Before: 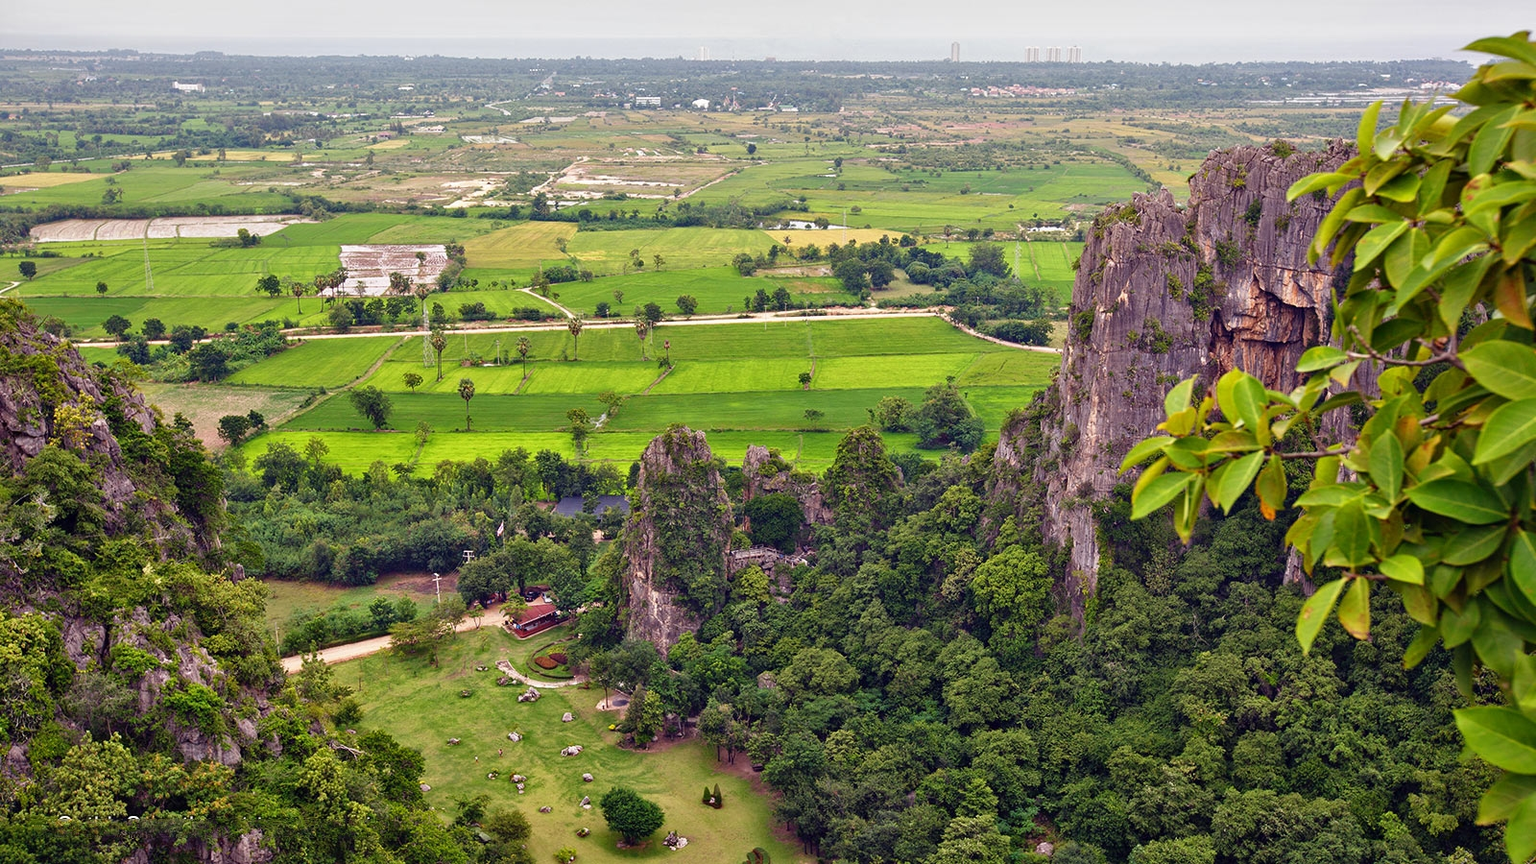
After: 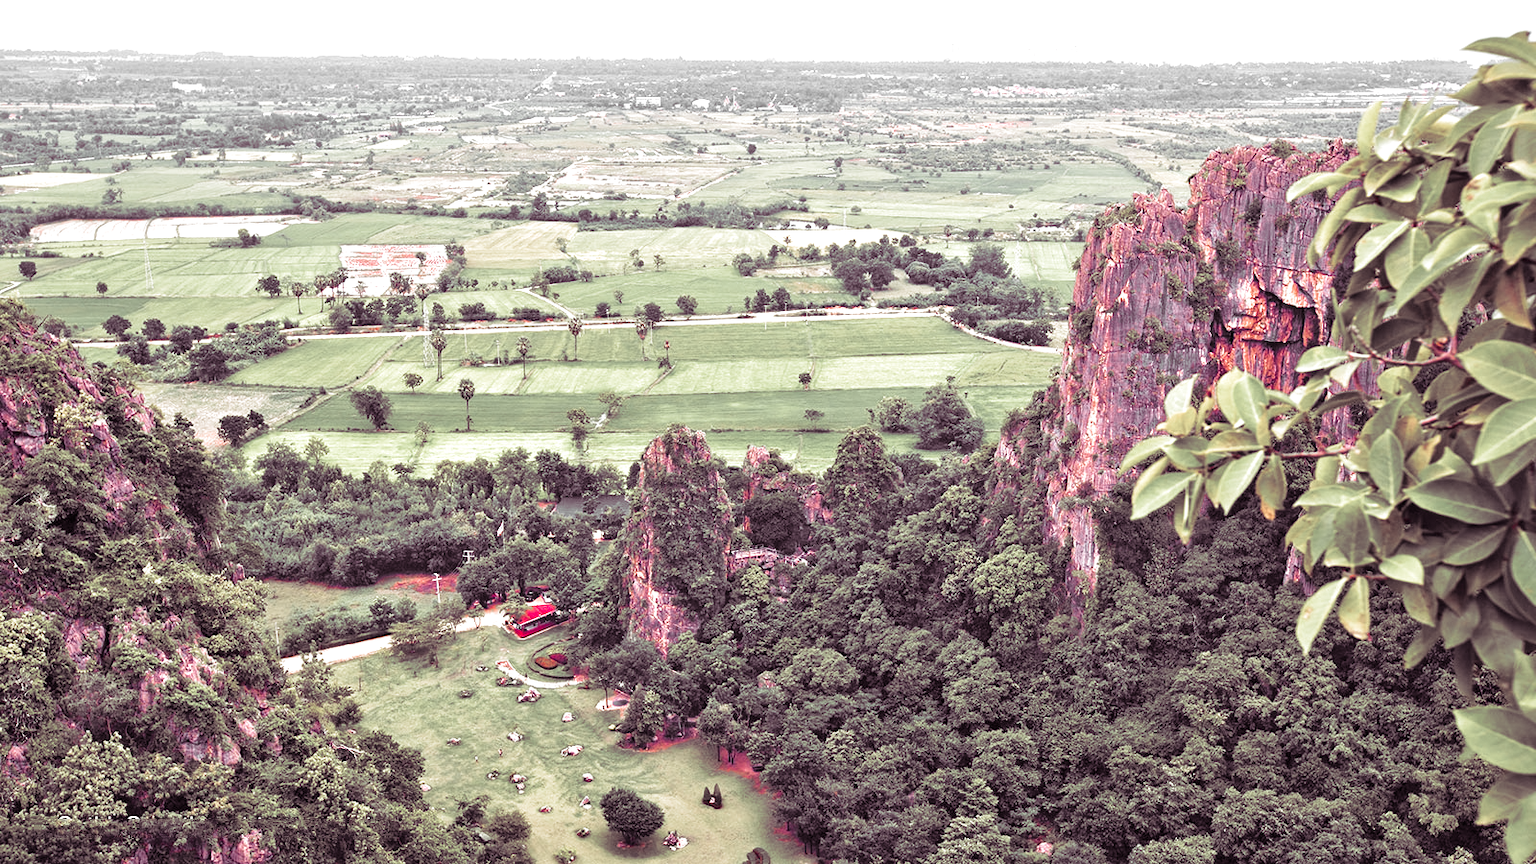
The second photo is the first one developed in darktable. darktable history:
split-toning: shadows › hue 316.8°, shadows › saturation 0.47, highlights › hue 201.6°, highlights › saturation 0, balance -41.97, compress 28.01%
exposure: black level correction 0, exposure 0.95 EV, compensate exposure bias true, compensate highlight preservation false
color zones: curves: ch1 [(0, 0.831) (0.08, 0.771) (0.157, 0.268) (0.241, 0.207) (0.562, -0.005) (0.714, -0.013) (0.876, 0.01) (1, 0.831)]
